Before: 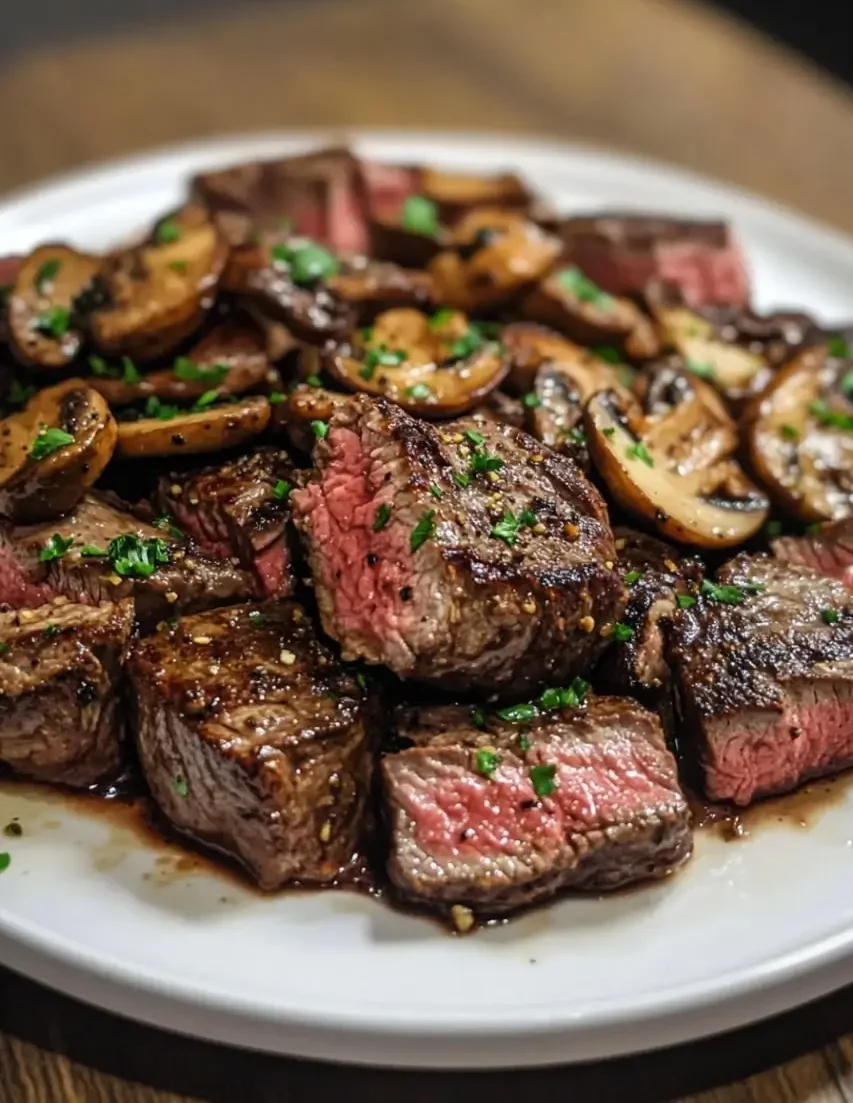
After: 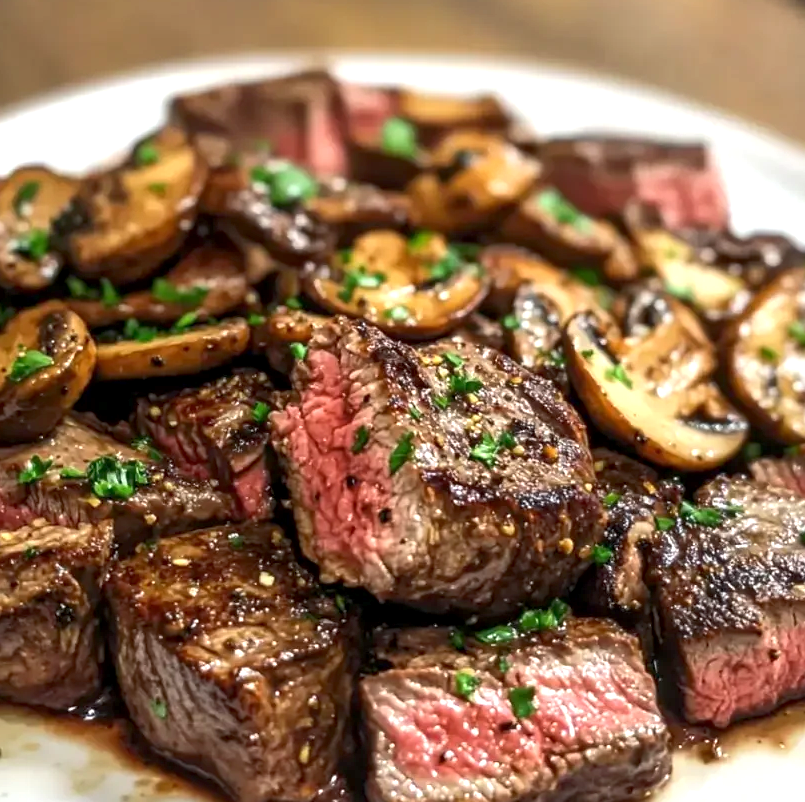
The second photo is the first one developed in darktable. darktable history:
crop: left 2.547%, top 7.08%, right 3.035%, bottom 20.2%
exposure: black level correction 0.002, exposure 1 EV, compensate exposure bias true, compensate highlight preservation false
tone equalizer: -8 EV 0.274 EV, -7 EV 0.383 EV, -6 EV 0.419 EV, -5 EV 0.263 EV, -3 EV -0.243 EV, -2 EV -0.422 EV, -1 EV -0.411 EV, +0 EV -0.277 EV
